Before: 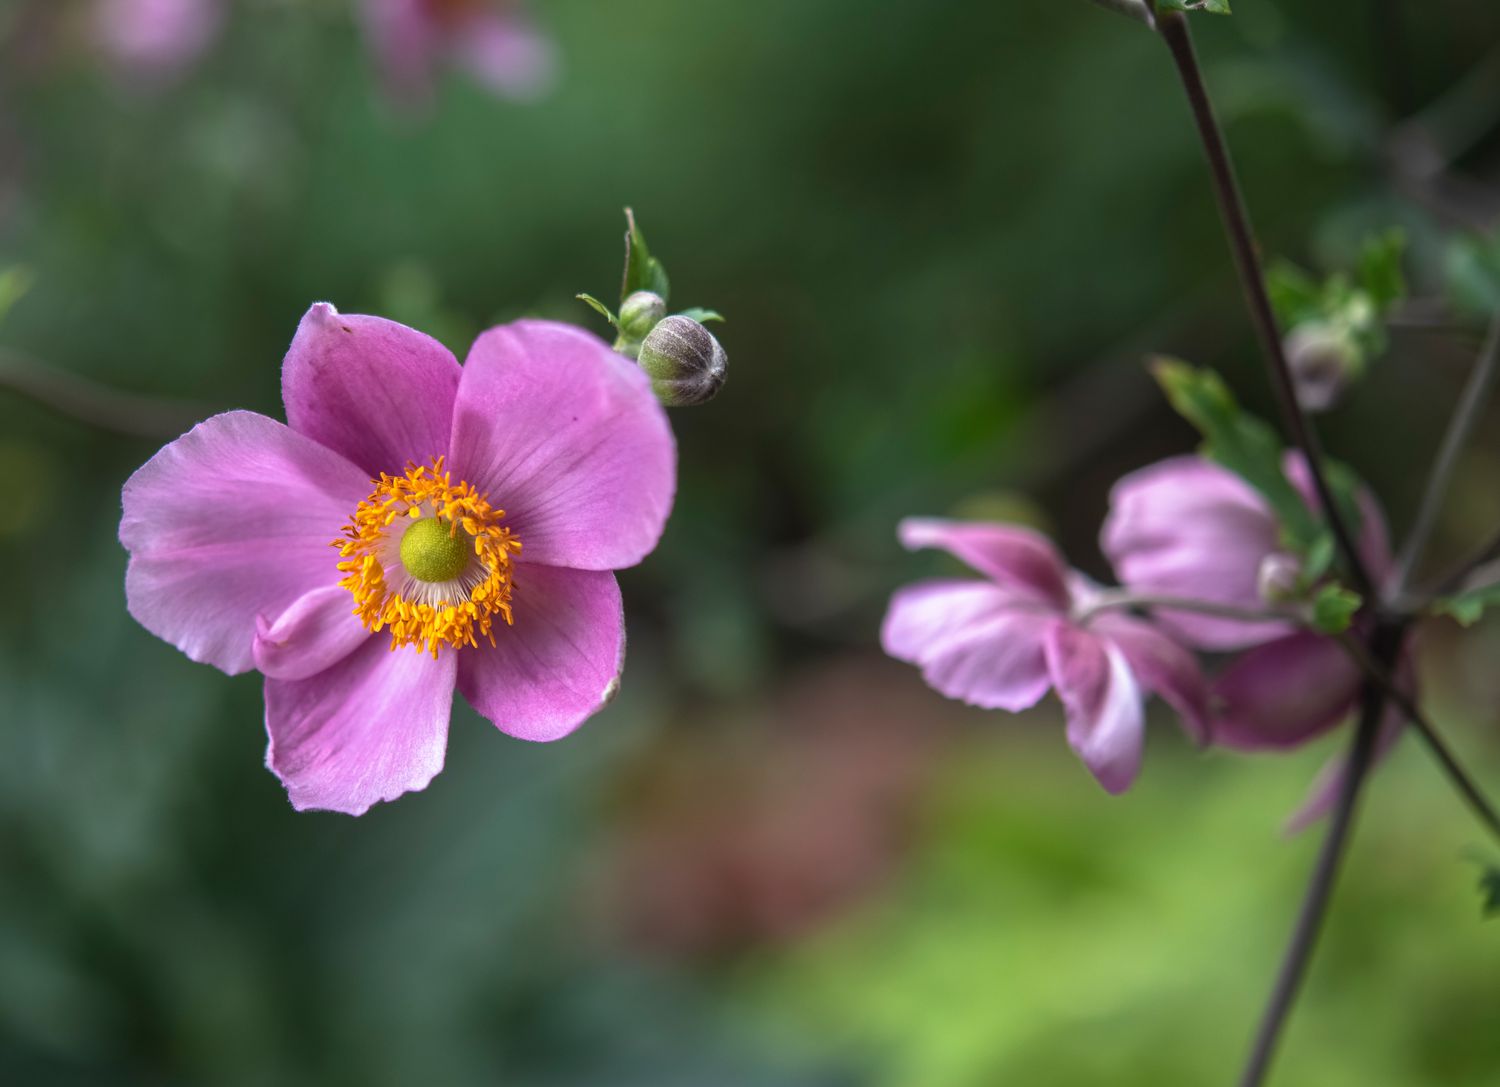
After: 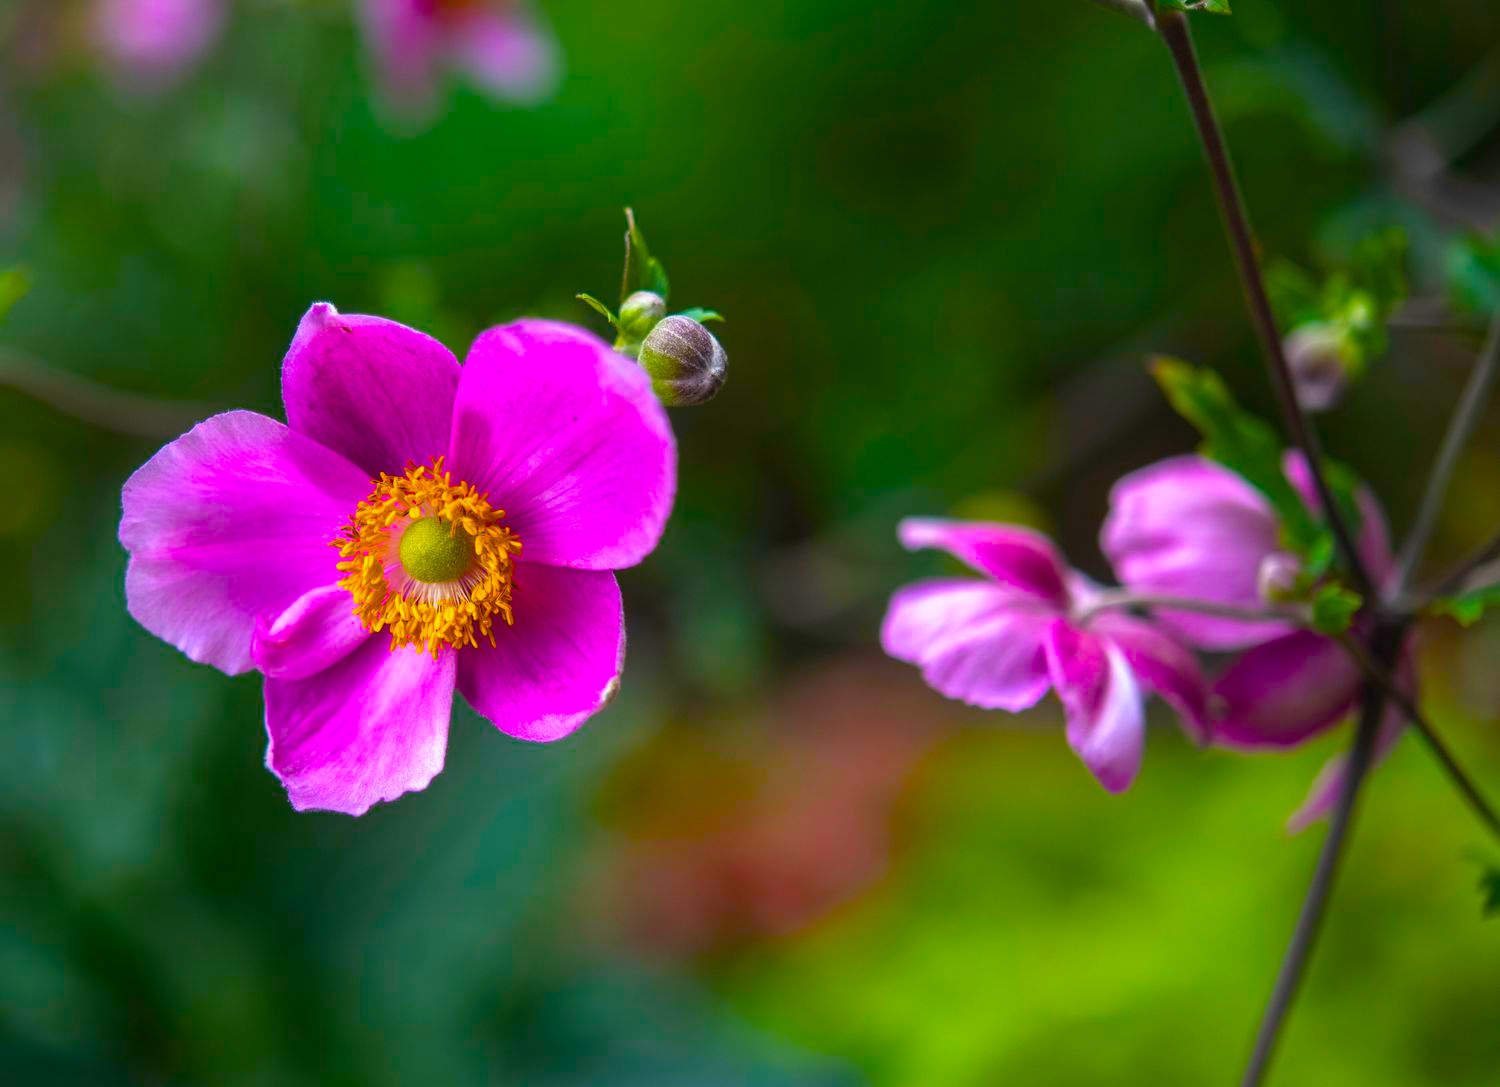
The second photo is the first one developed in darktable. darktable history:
color balance rgb: shadows fall-off 101.041%, perceptual saturation grading › global saturation 65.498%, perceptual saturation grading › highlights 59.682%, perceptual saturation grading › mid-tones 49.631%, perceptual saturation grading › shadows 49.689%, mask middle-gray fulcrum 22.798%, global vibrance 9.382%
